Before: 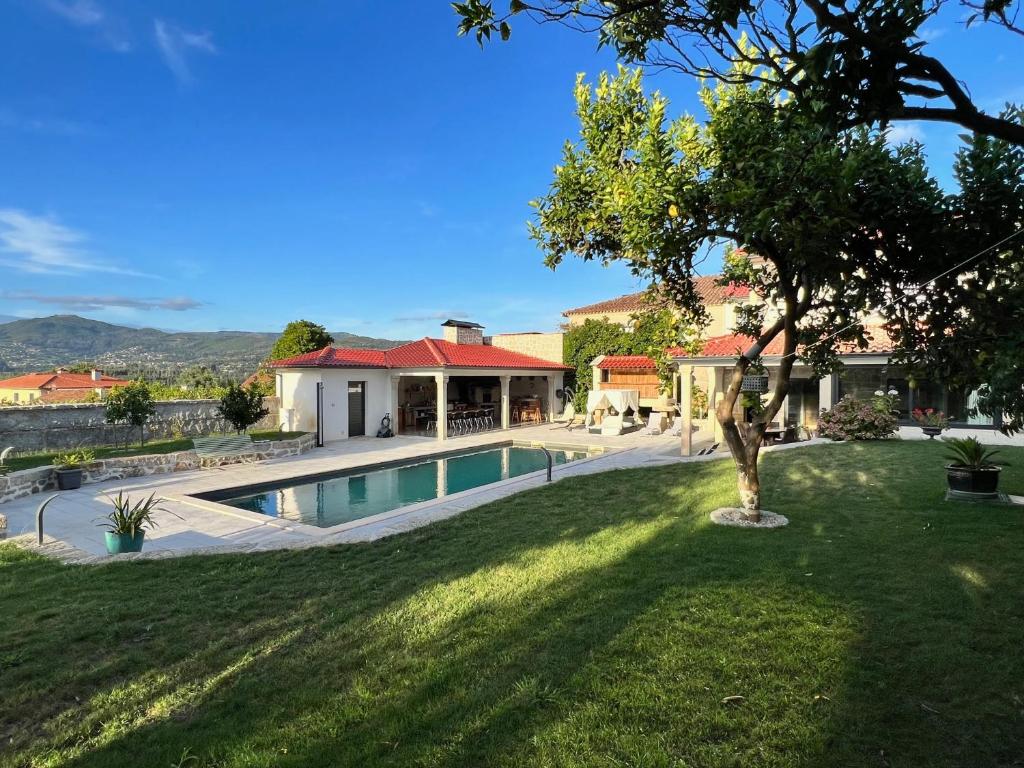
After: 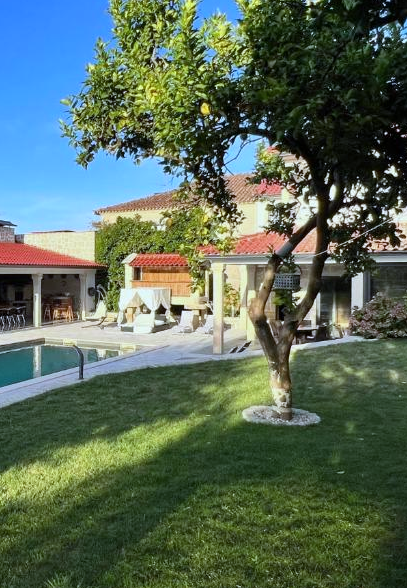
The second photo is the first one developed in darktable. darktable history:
crop: left 45.721%, top 13.393%, right 14.118%, bottom 10.01%
white balance: red 0.931, blue 1.11
